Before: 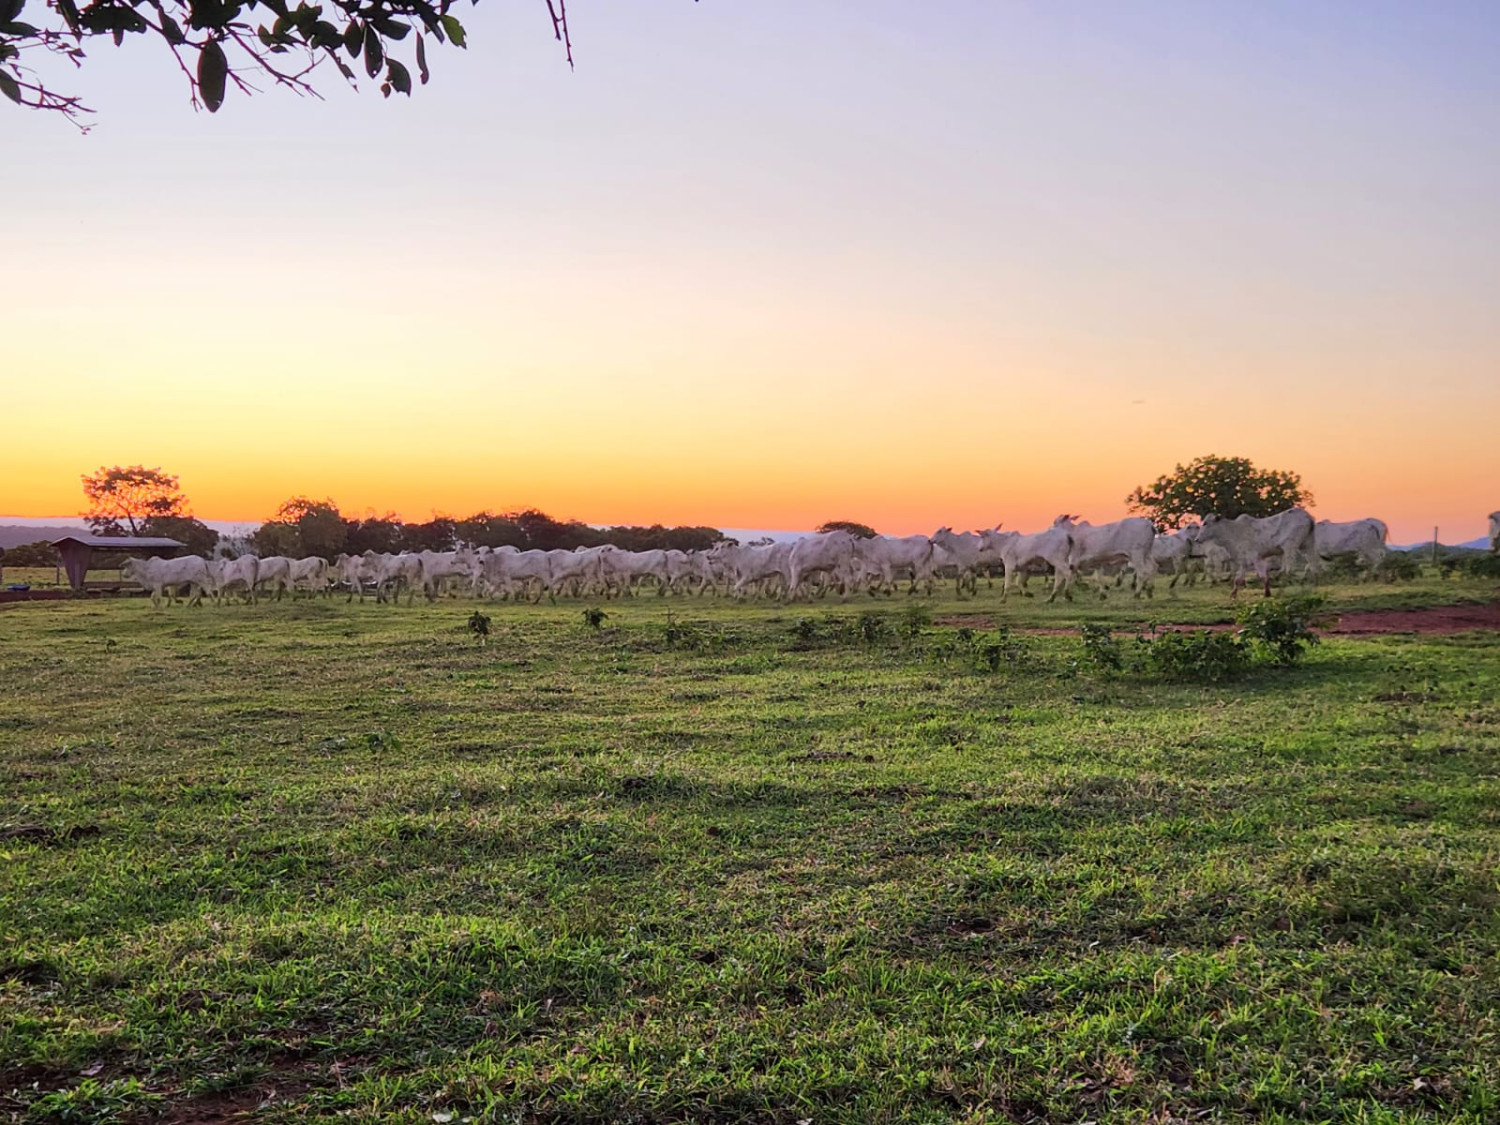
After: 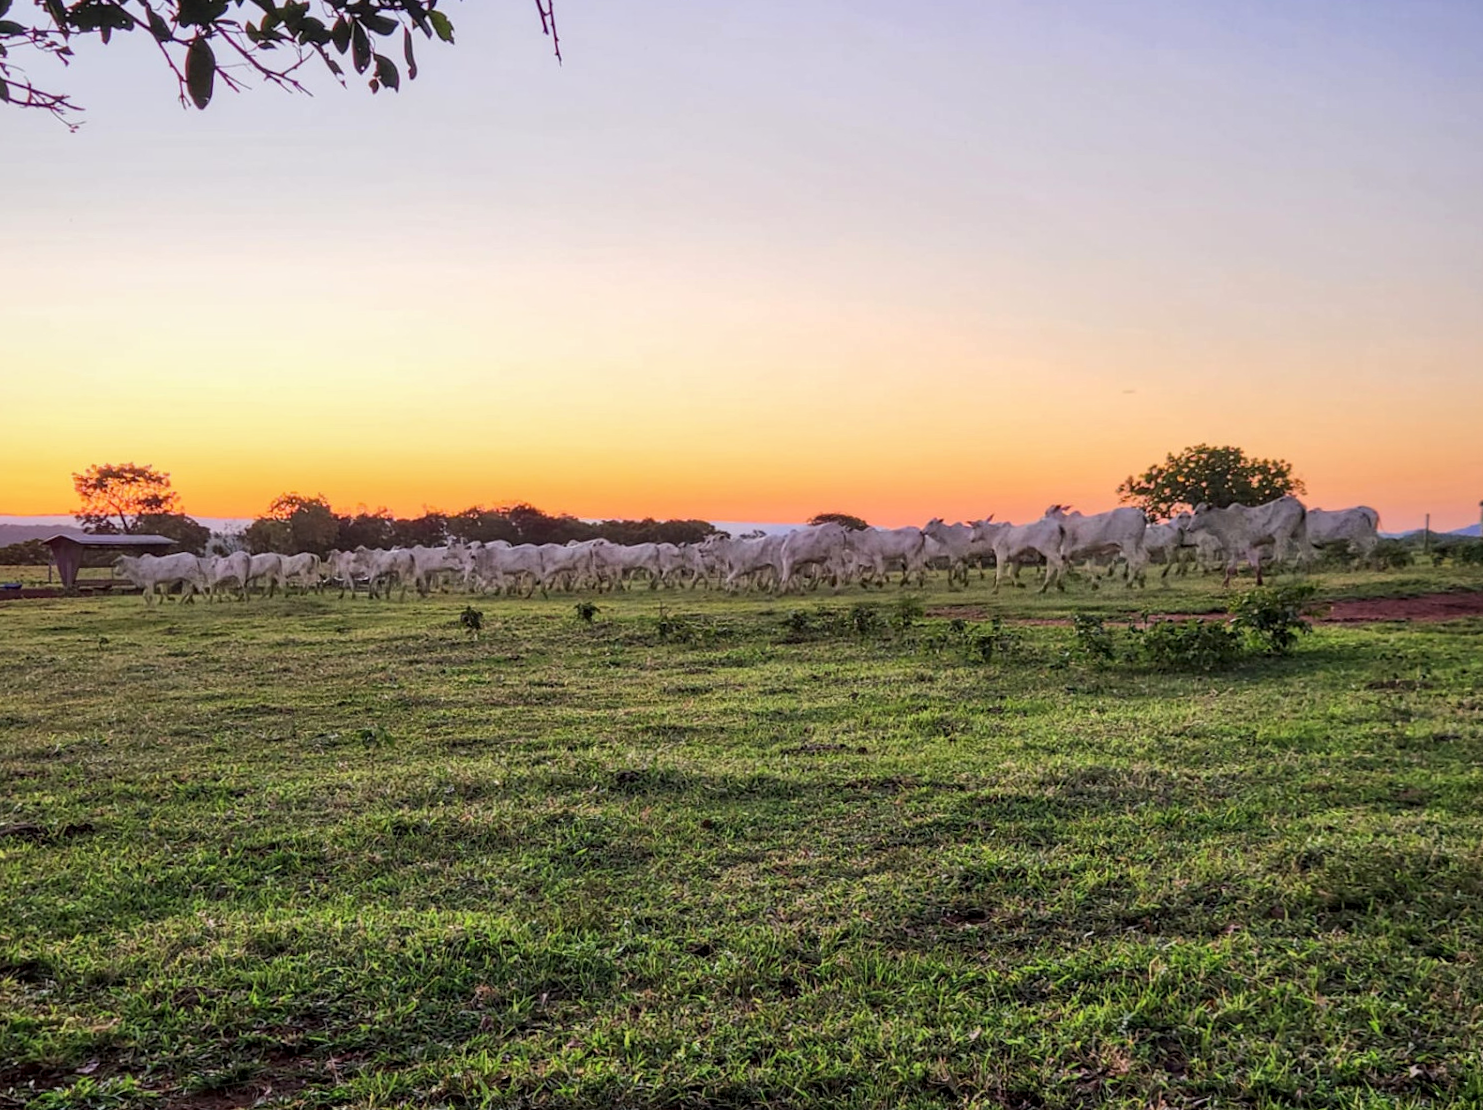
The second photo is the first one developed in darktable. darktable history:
local contrast: on, module defaults
rotate and perspective: rotation -0.45°, automatic cropping original format, crop left 0.008, crop right 0.992, crop top 0.012, crop bottom 0.988
